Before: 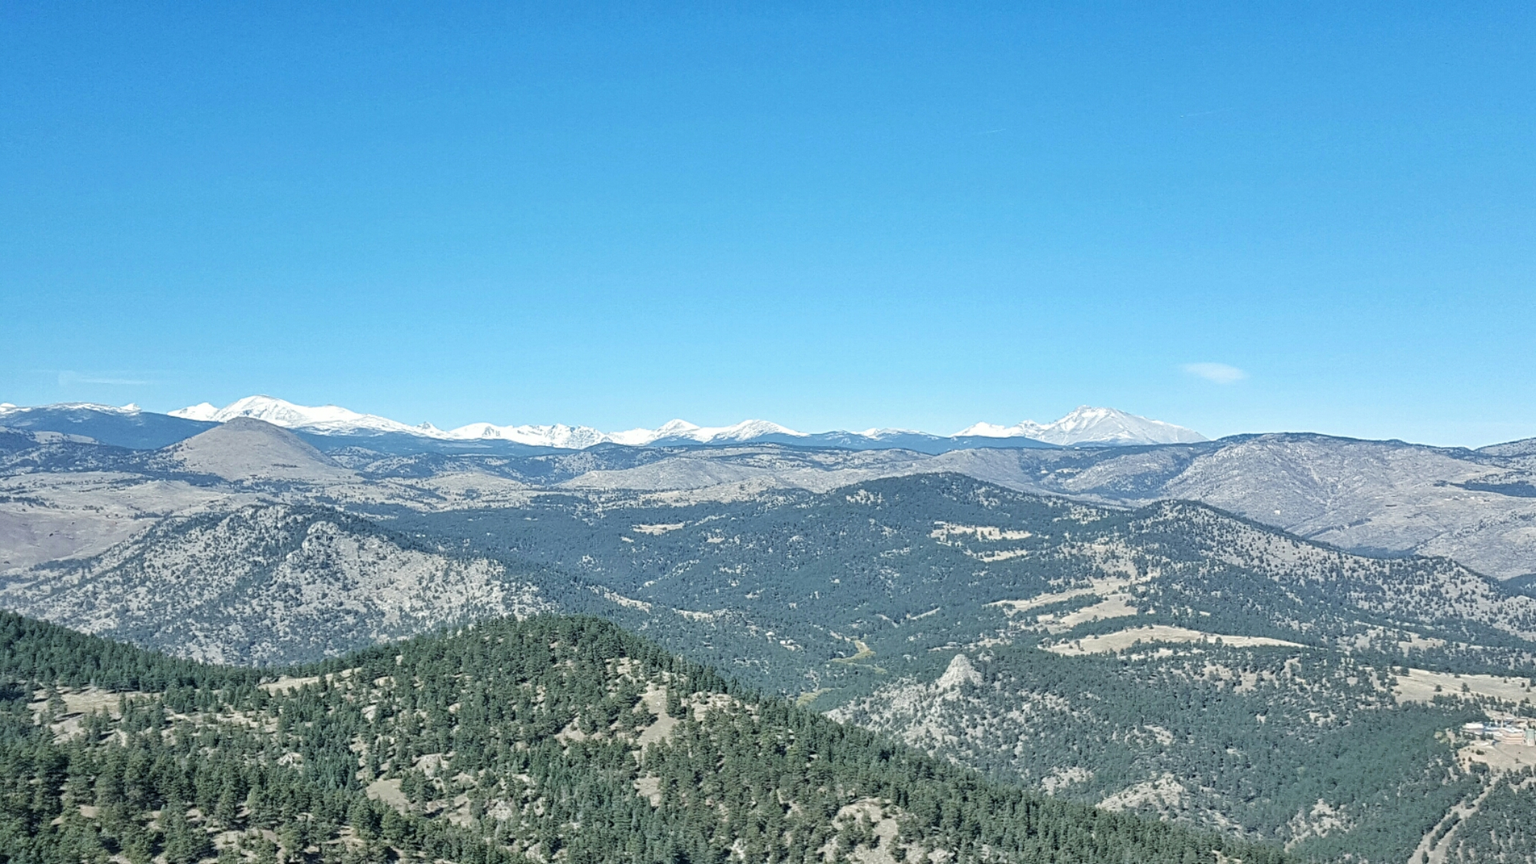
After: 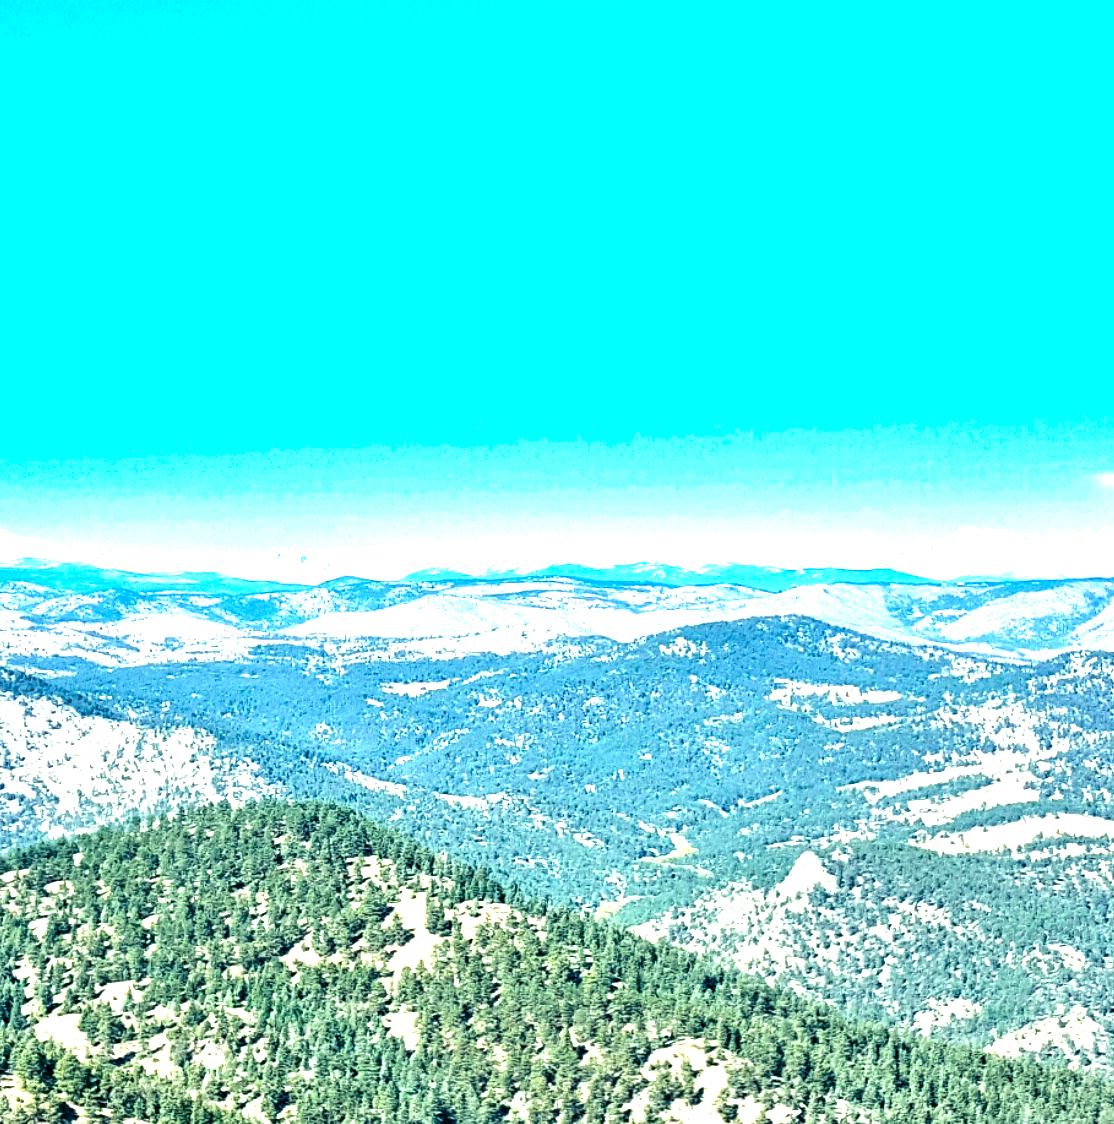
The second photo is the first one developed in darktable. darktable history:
contrast equalizer: octaves 7, y [[0.524, 0.538, 0.547, 0.548, 0.538, 0.524], [0.5 ×6], [0.5 ×6], [0 ×6], [0 ×6]]
color balance rgb: shadows lift › chroma 5.244%, shadows lift › hue 239.68°, highlights gain › luminance 6.36%, highlights gain › chroma 2.621%, highlights gain › hue 88.68°, linear chroma grading › global chroma 4.051%, perceptual saturation grading › global saturation 25.612%, perceptual brilliance grading › global brilliance -5.171%, perceptual brilliance grading › highlights 24.046%, perceptual brilliance grading › mid-tones 6.959%, perceptual brilliance grading › shadows -4.777%, global vibrance 39.728%
crop: left 22.123%, right 22.143%, bottom 0%
exposure: black level correction 0, exposure 1 EV, compensate highlight preservation false
